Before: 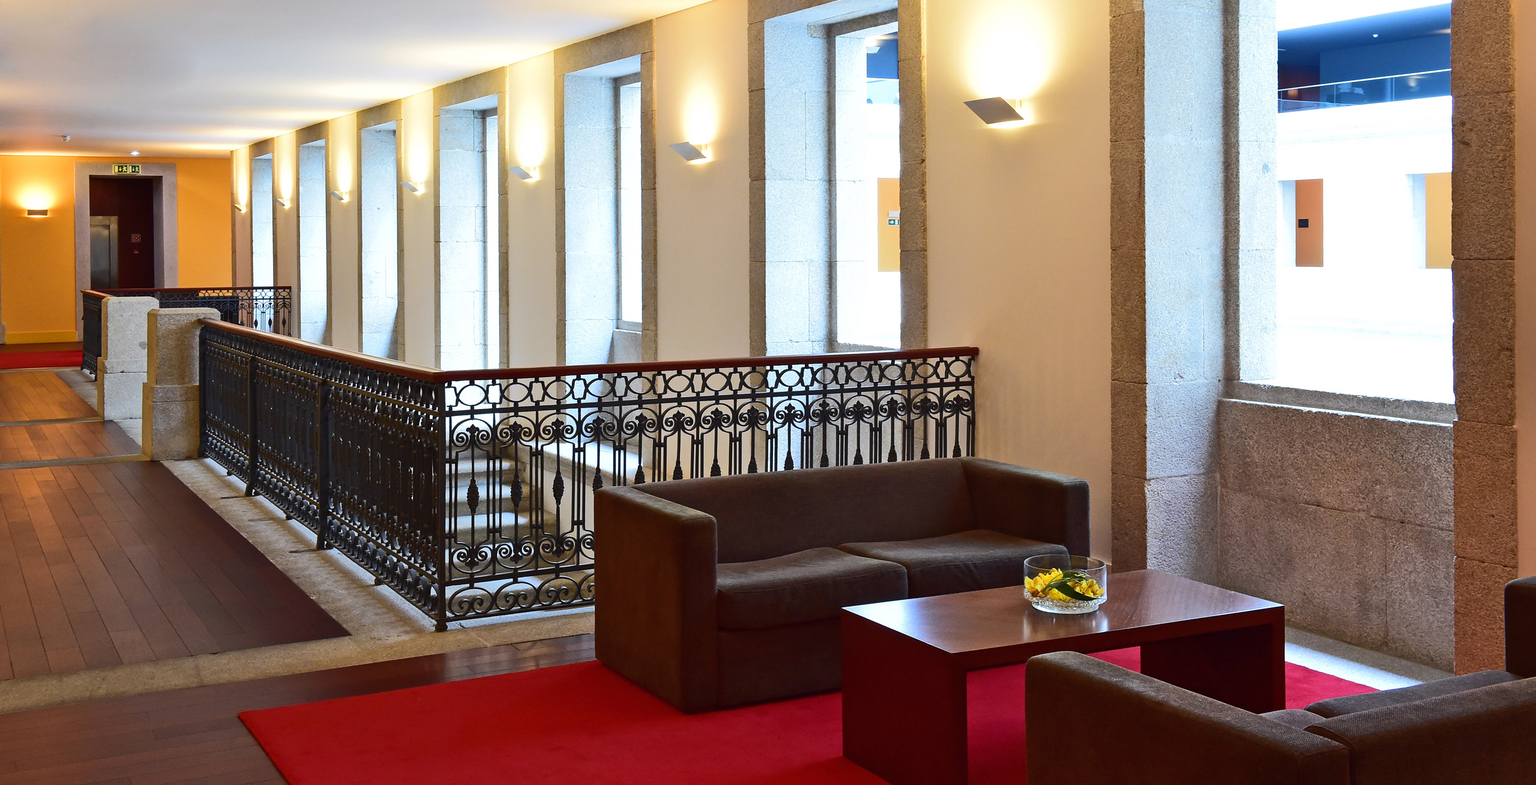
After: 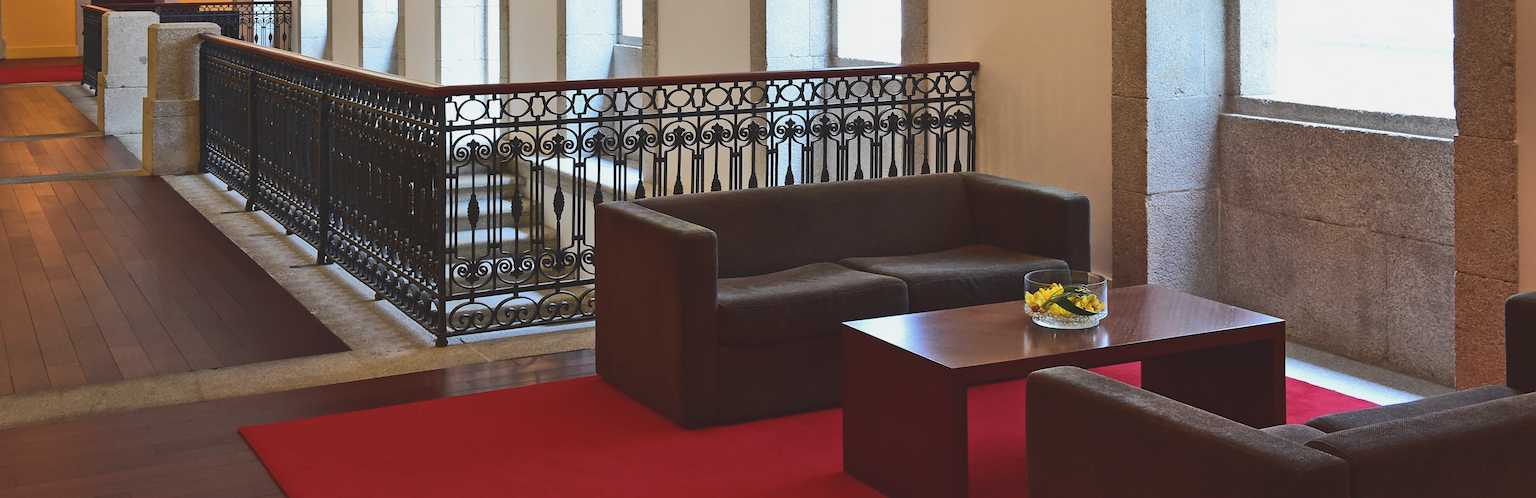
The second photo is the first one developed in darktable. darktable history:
exposure: black level correction -0.014, exposure -0.186 EV, compensate highlight preservation false
crop and rotate: top 36.428%
